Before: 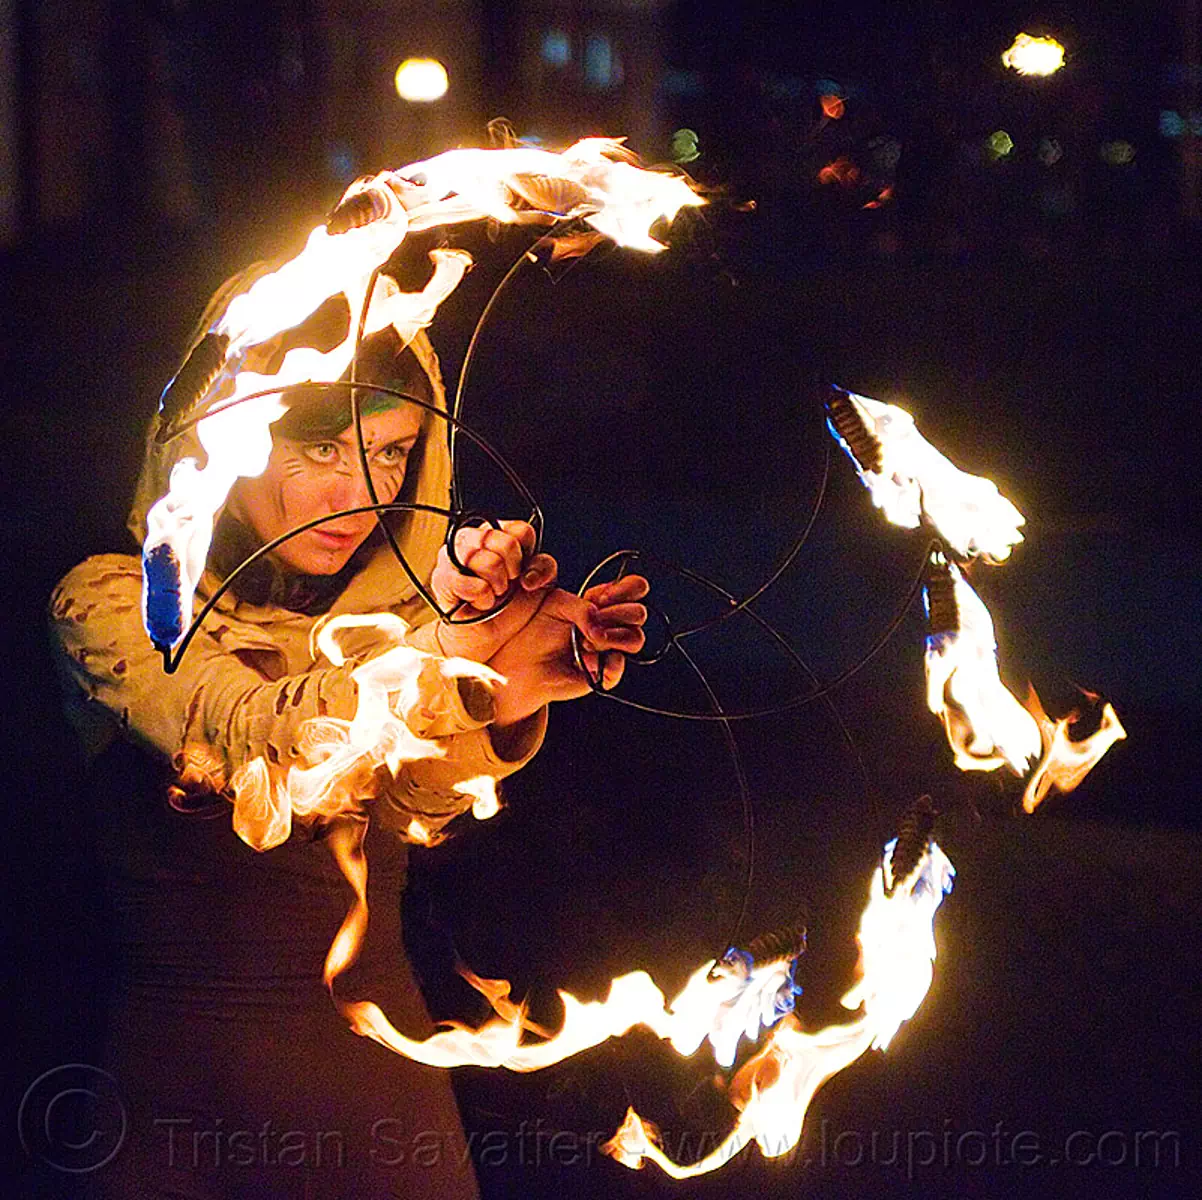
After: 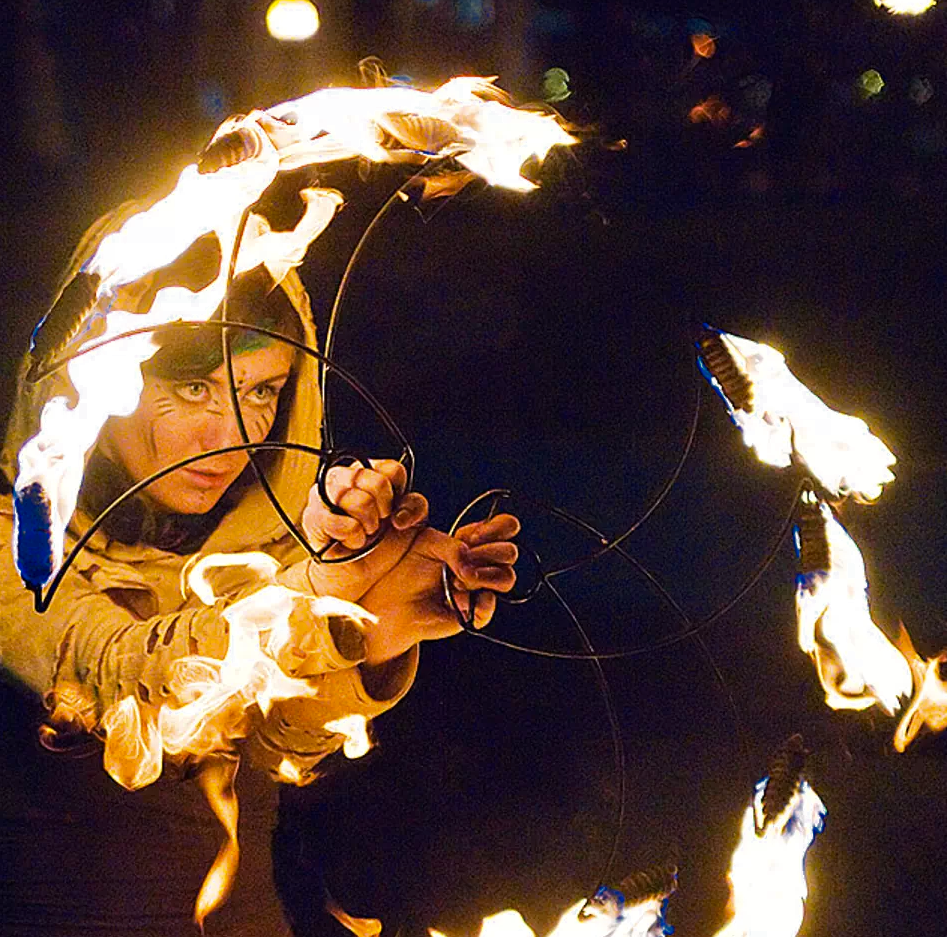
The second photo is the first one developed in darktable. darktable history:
color zones: curves: ch0 [(0, 0.497) (0.143, 0.5) (0.286, 0.5) (0.429, 0.483) (0.571, 0.116) (0.714, -0.006) (0.857, 0.28) (1, 0.497)]
crop and rotate: left 10.77%, top 5.1%, right 10.41%, bottom 16.76%
color contrast: green-magenta contrast 0.8, blue-yellow contrast 1.1, unbound 0
